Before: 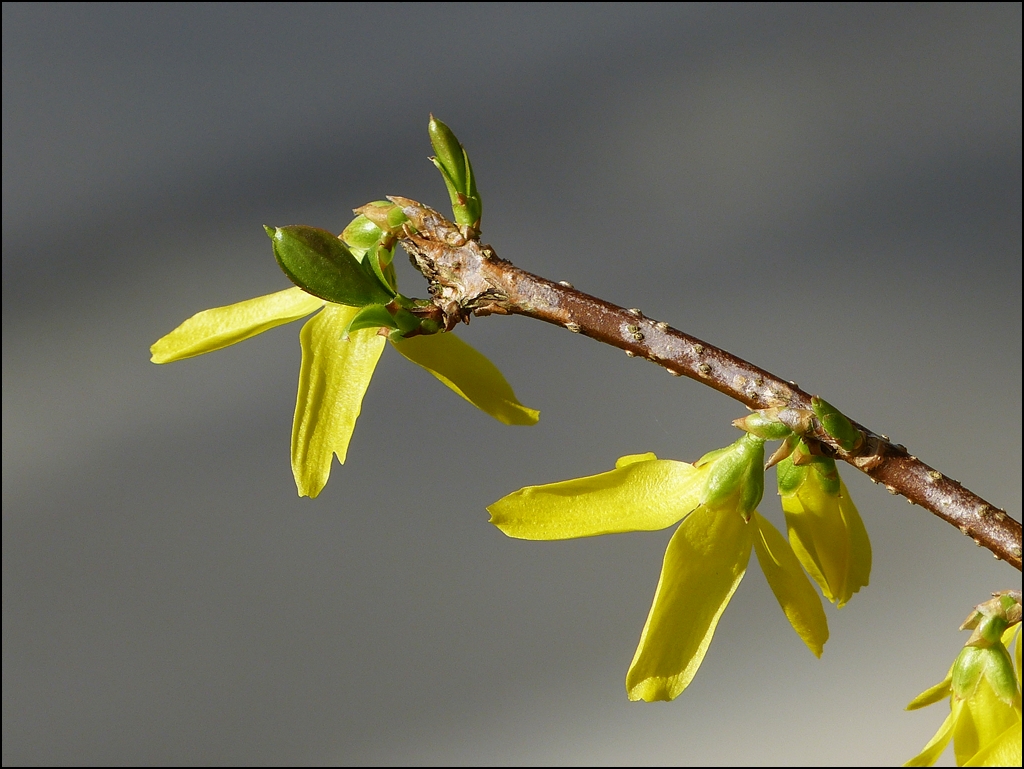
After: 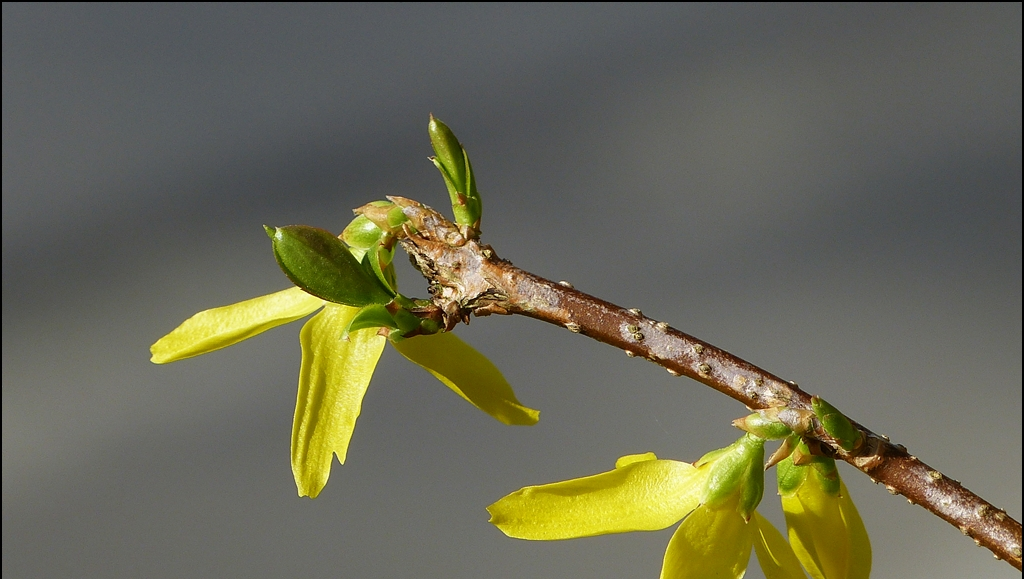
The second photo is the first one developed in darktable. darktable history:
crop: bottom 24.701%
